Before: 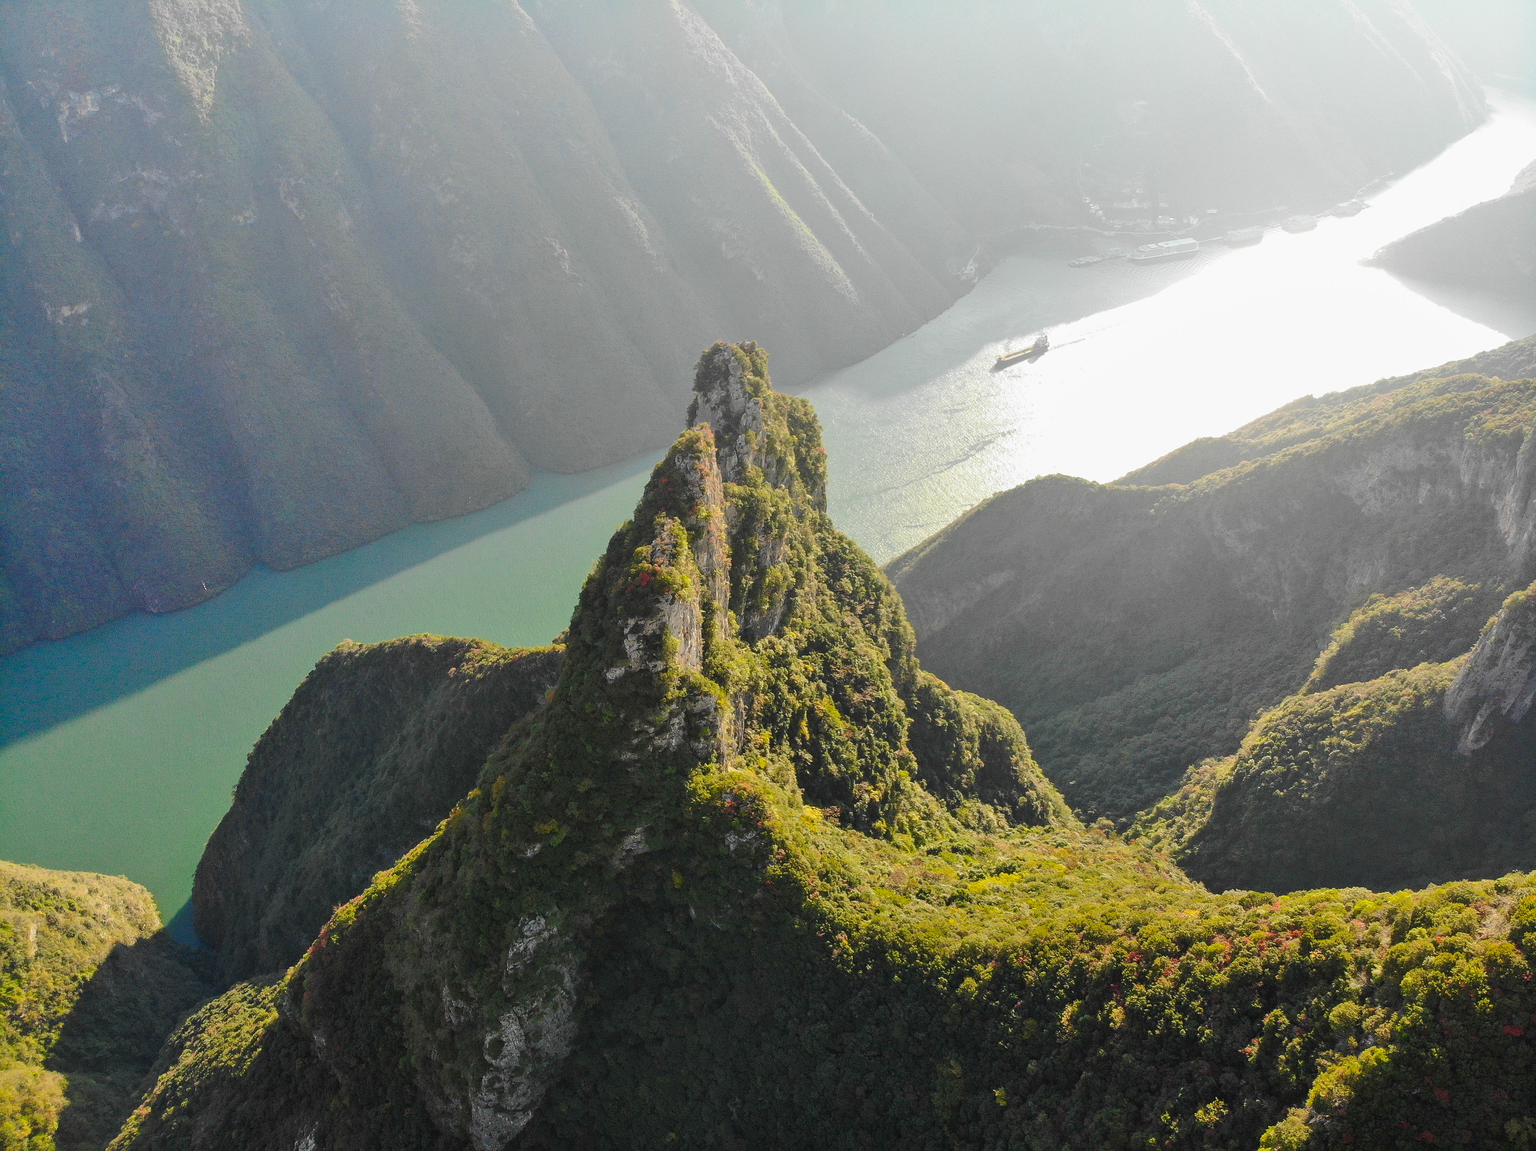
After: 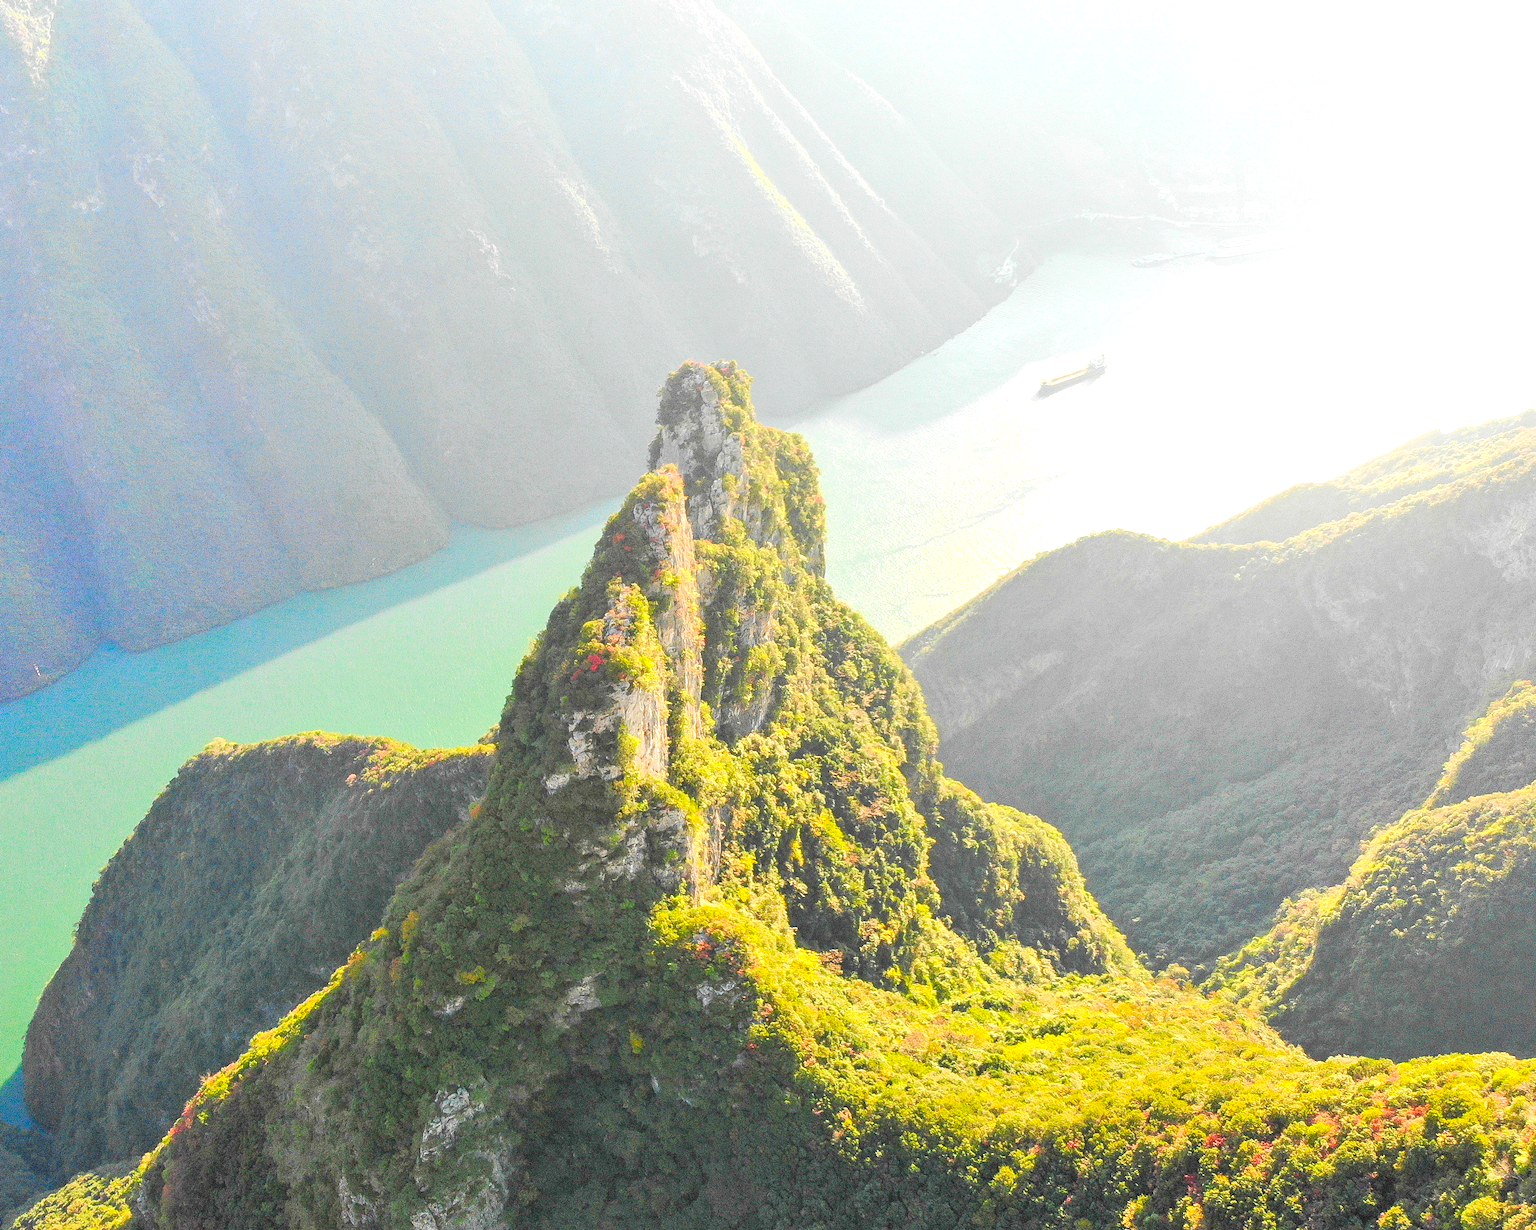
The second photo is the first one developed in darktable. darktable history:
crop: left 11.407%, top 4.902%, right 9.575%, bottom 10.629%
contrast brightness saturation: brightness 0.091, saturation 0.195
local contrast: mode bilateral grid, contrast 14, coarseness 35, detail 105%, midtone range 0.2
levels: levels [0.036, 0.364, 0.827]
